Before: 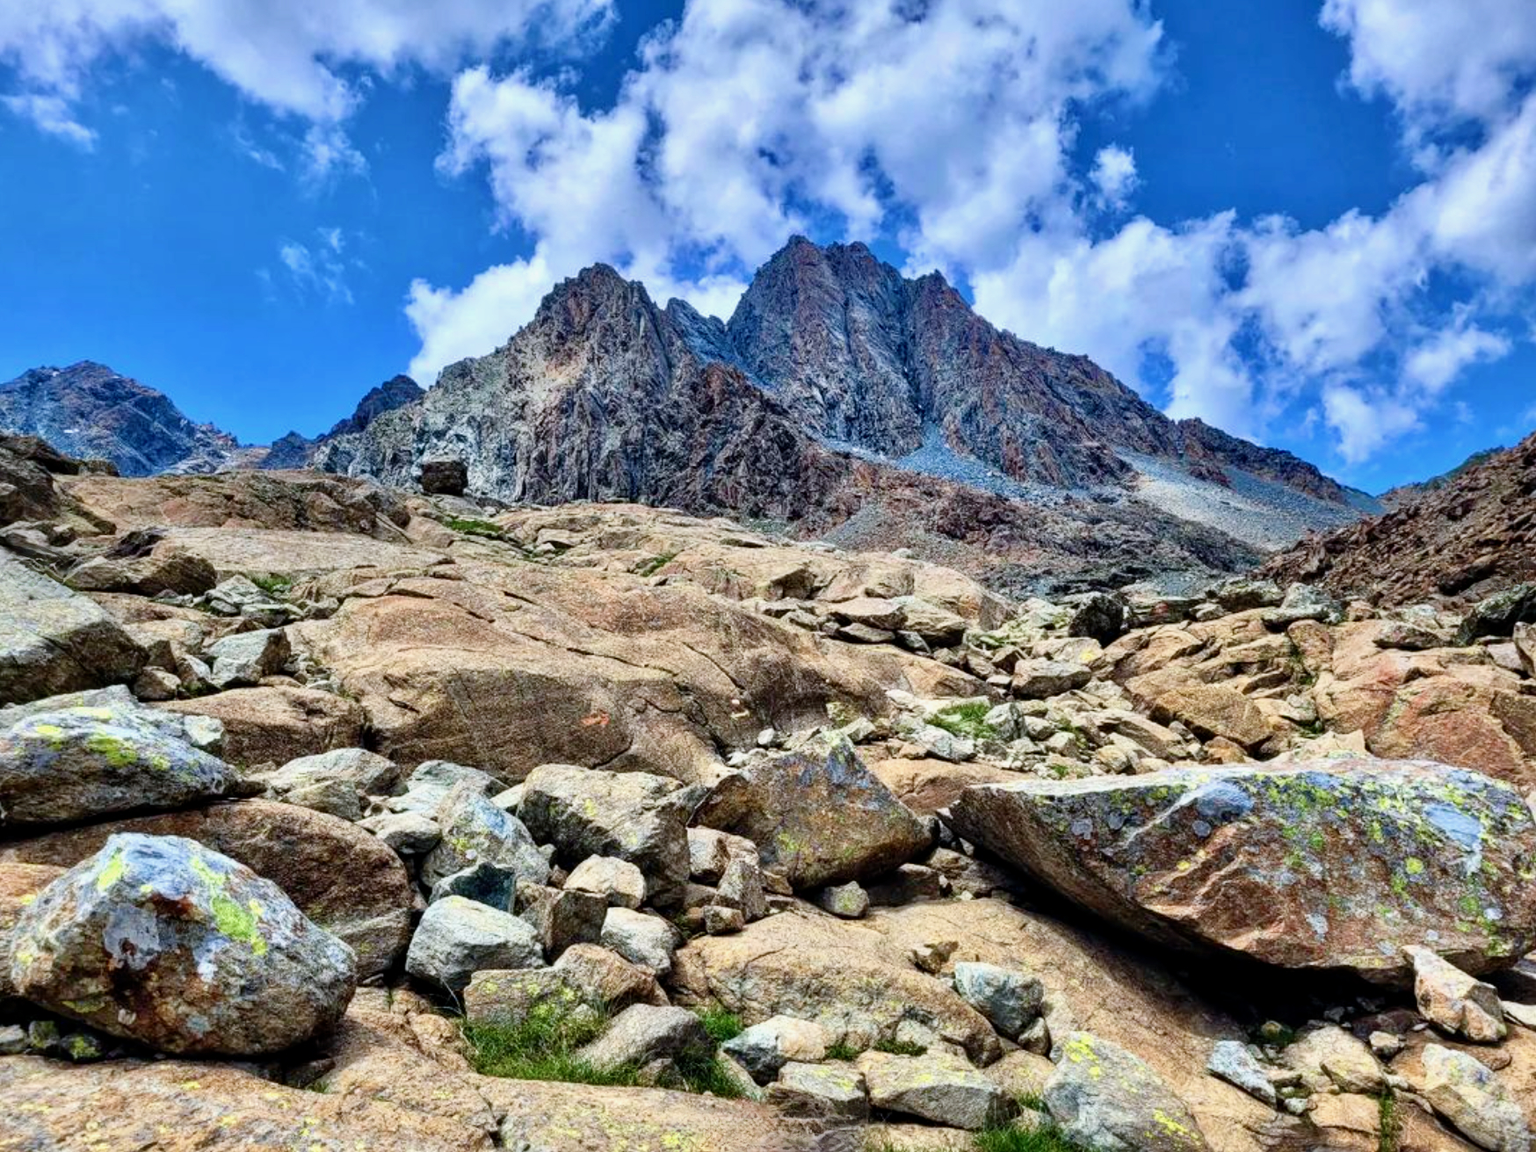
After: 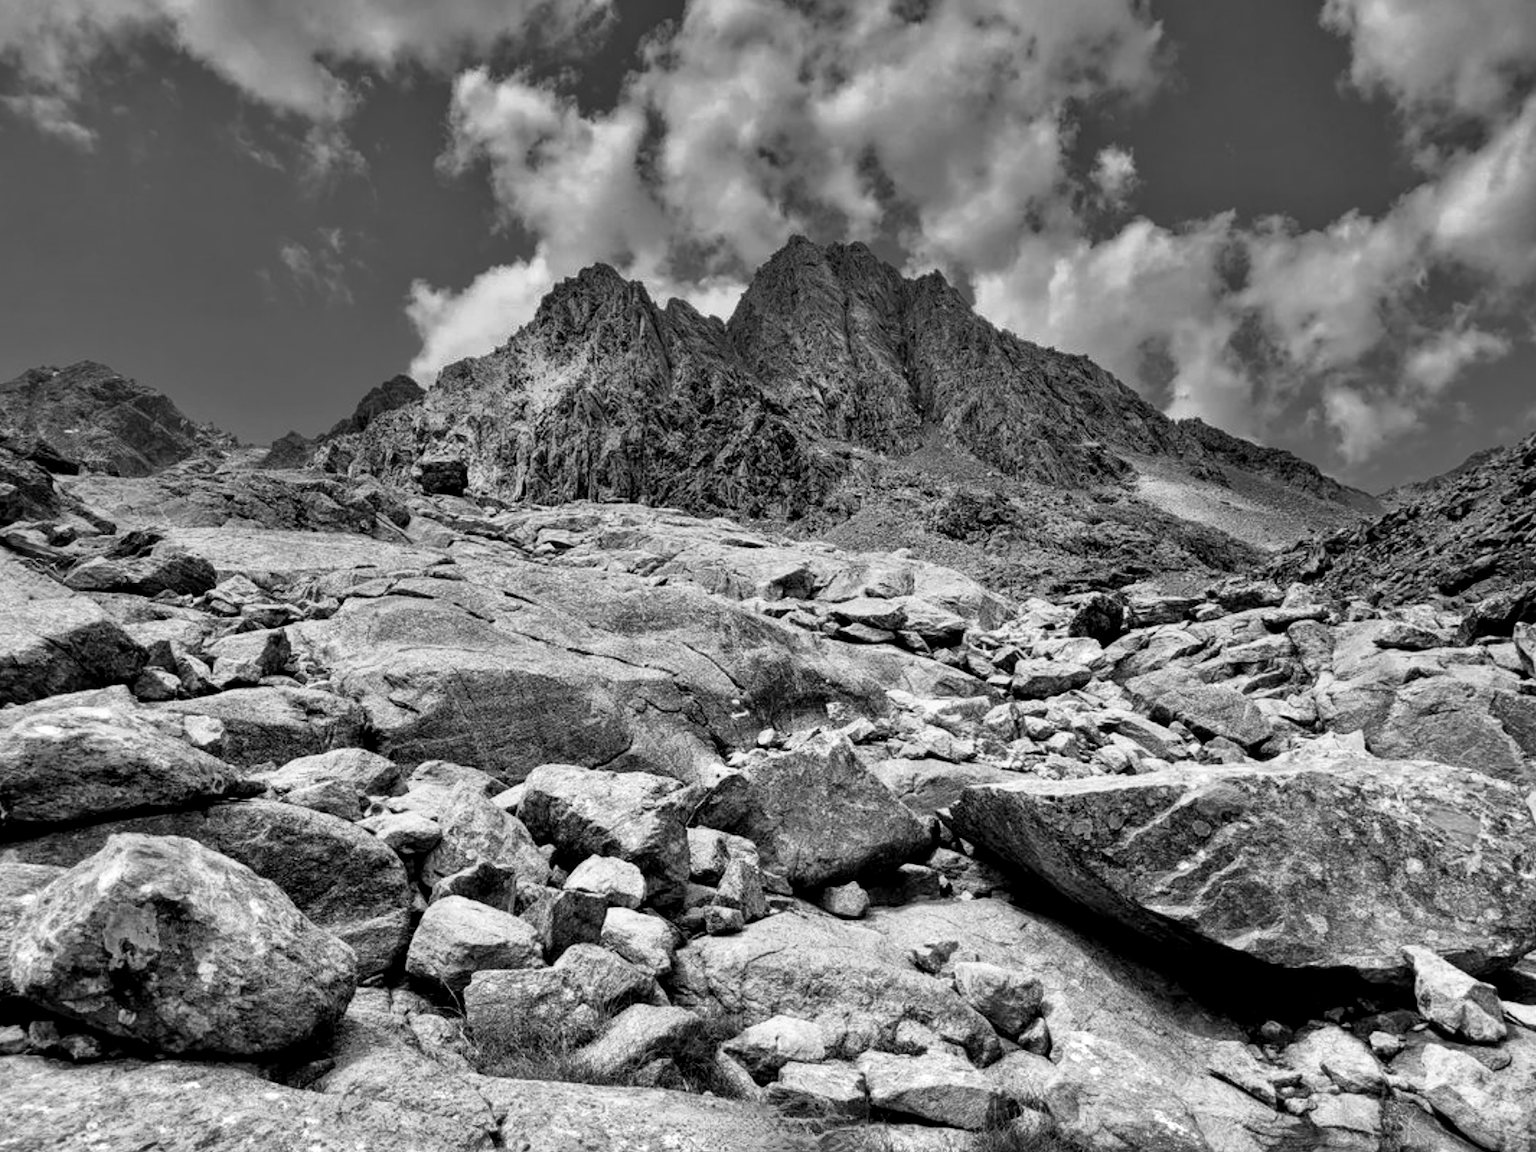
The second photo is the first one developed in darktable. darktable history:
shadows and highlights: soften with gaussian
color zones: curves: ch0 [(0.002, 0.593) (0.143, 0.417) (0.285, 0.541) (0.455, 0.289) (0.608, 0.327) (0.727, 0.283) (0.869, 0.571) (1, 0.603)]; ch1 [(0, 0) (0.143, 0) (0.286, 0) (0.429, 0) (0.571, 0) (0.714, 0) (0.857, 0)]
